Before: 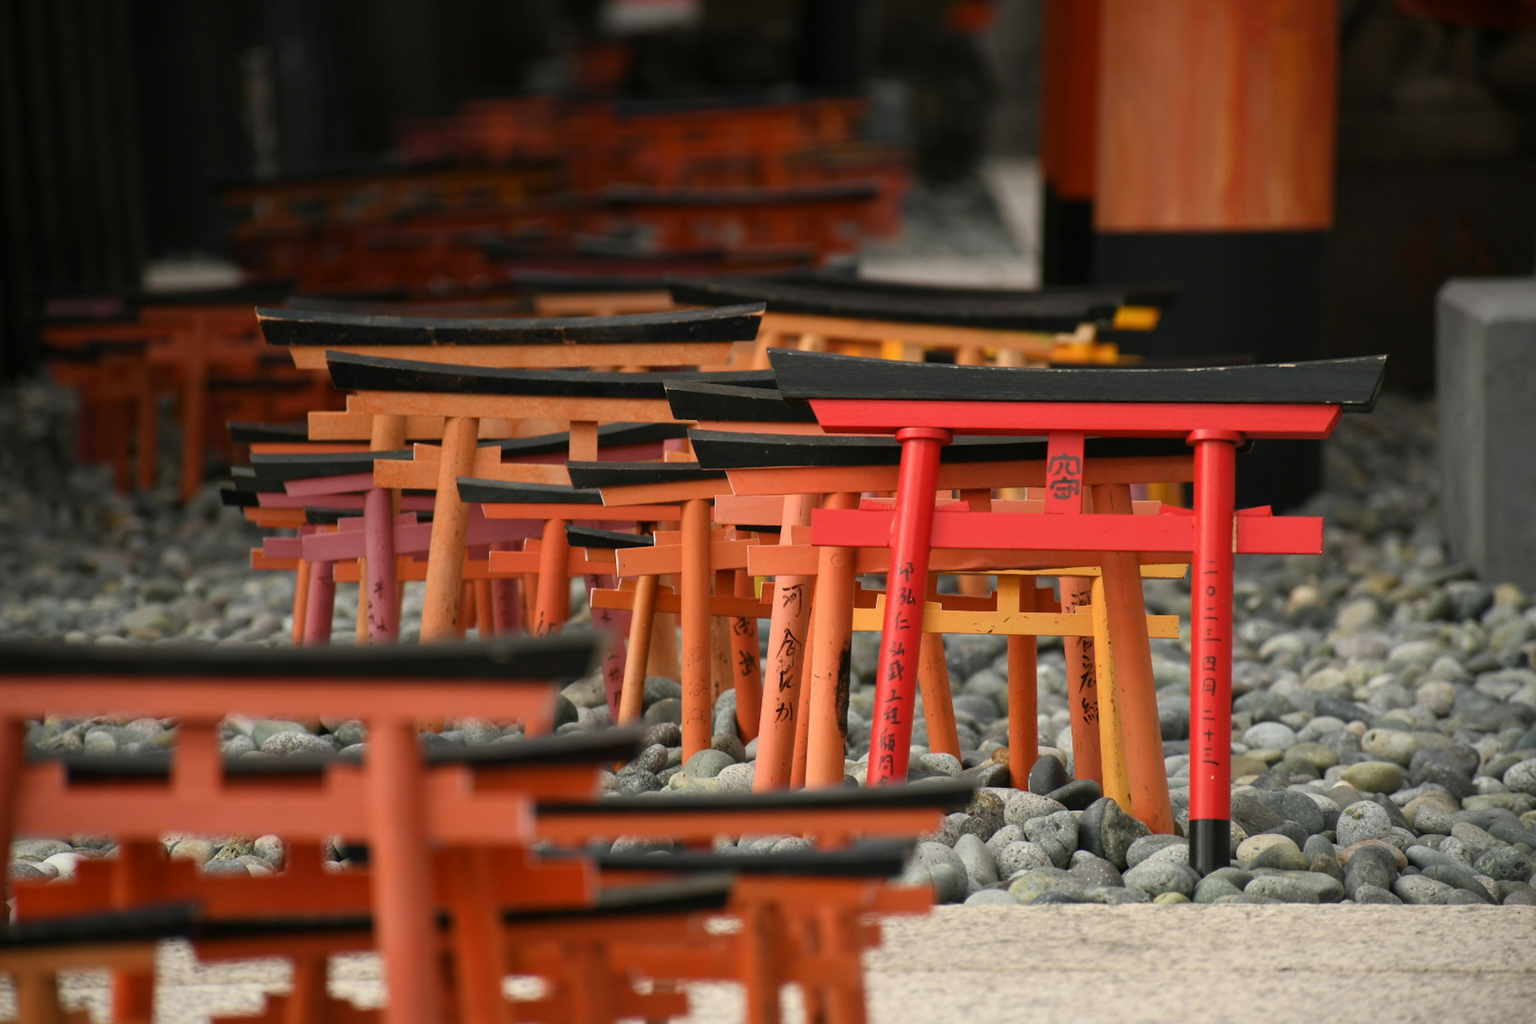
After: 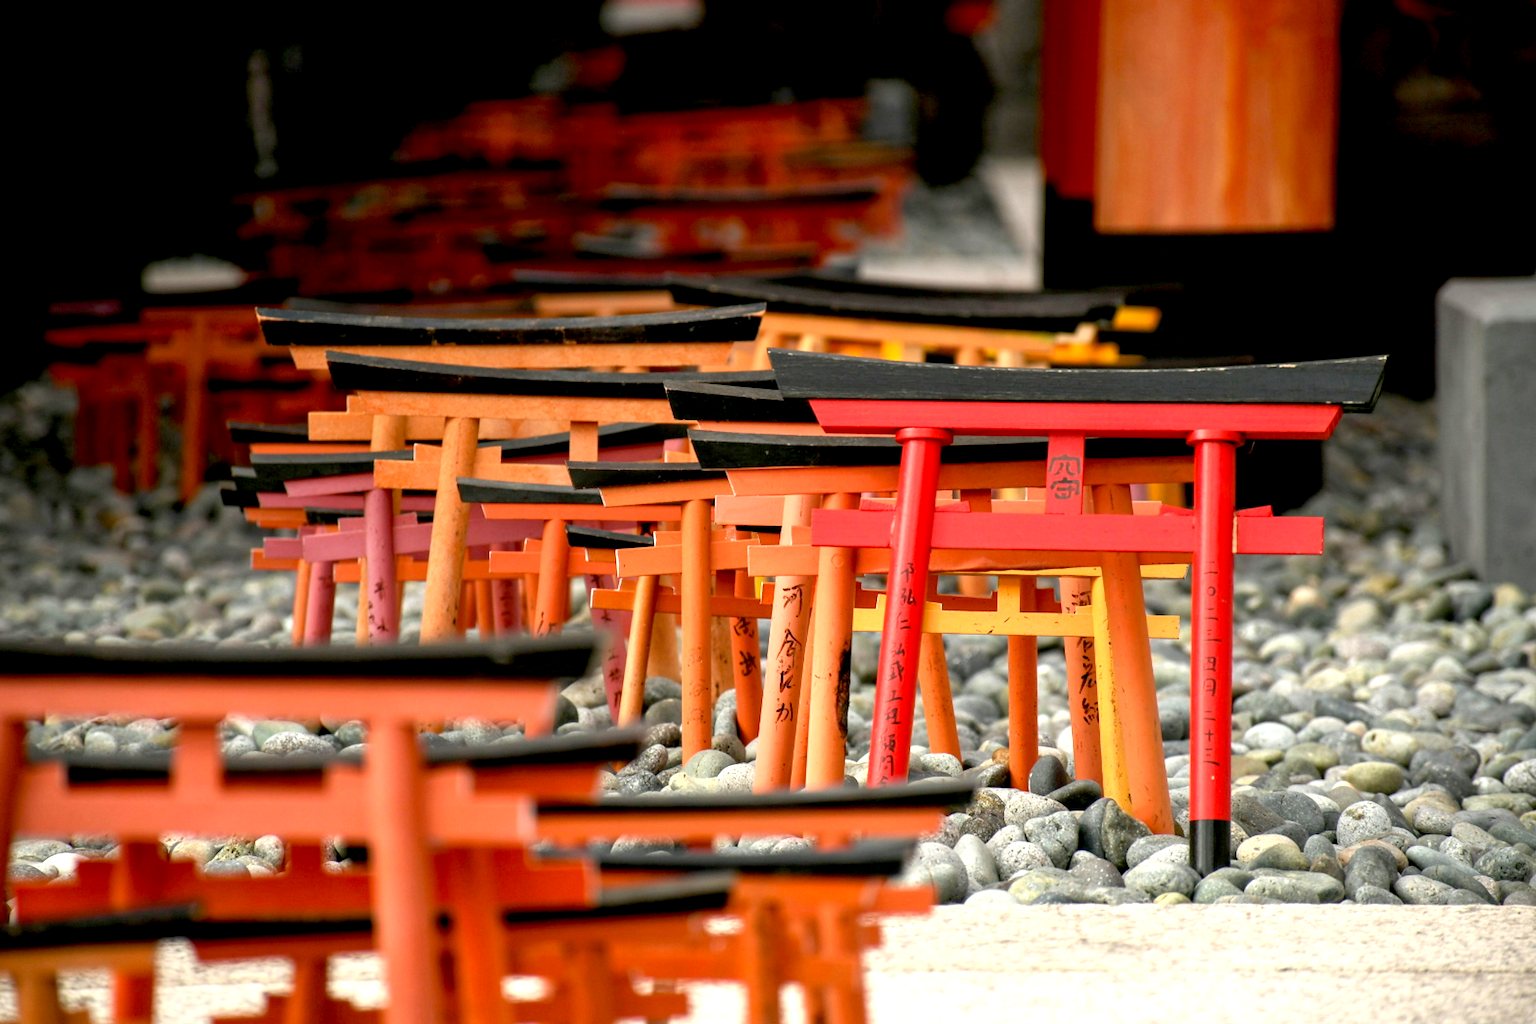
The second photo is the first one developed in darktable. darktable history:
local contrast: detail 110%
exposure: black level correction 0.011, exposure 1.088 EV, compensate exposure bias true, compensate highlight preservation false
